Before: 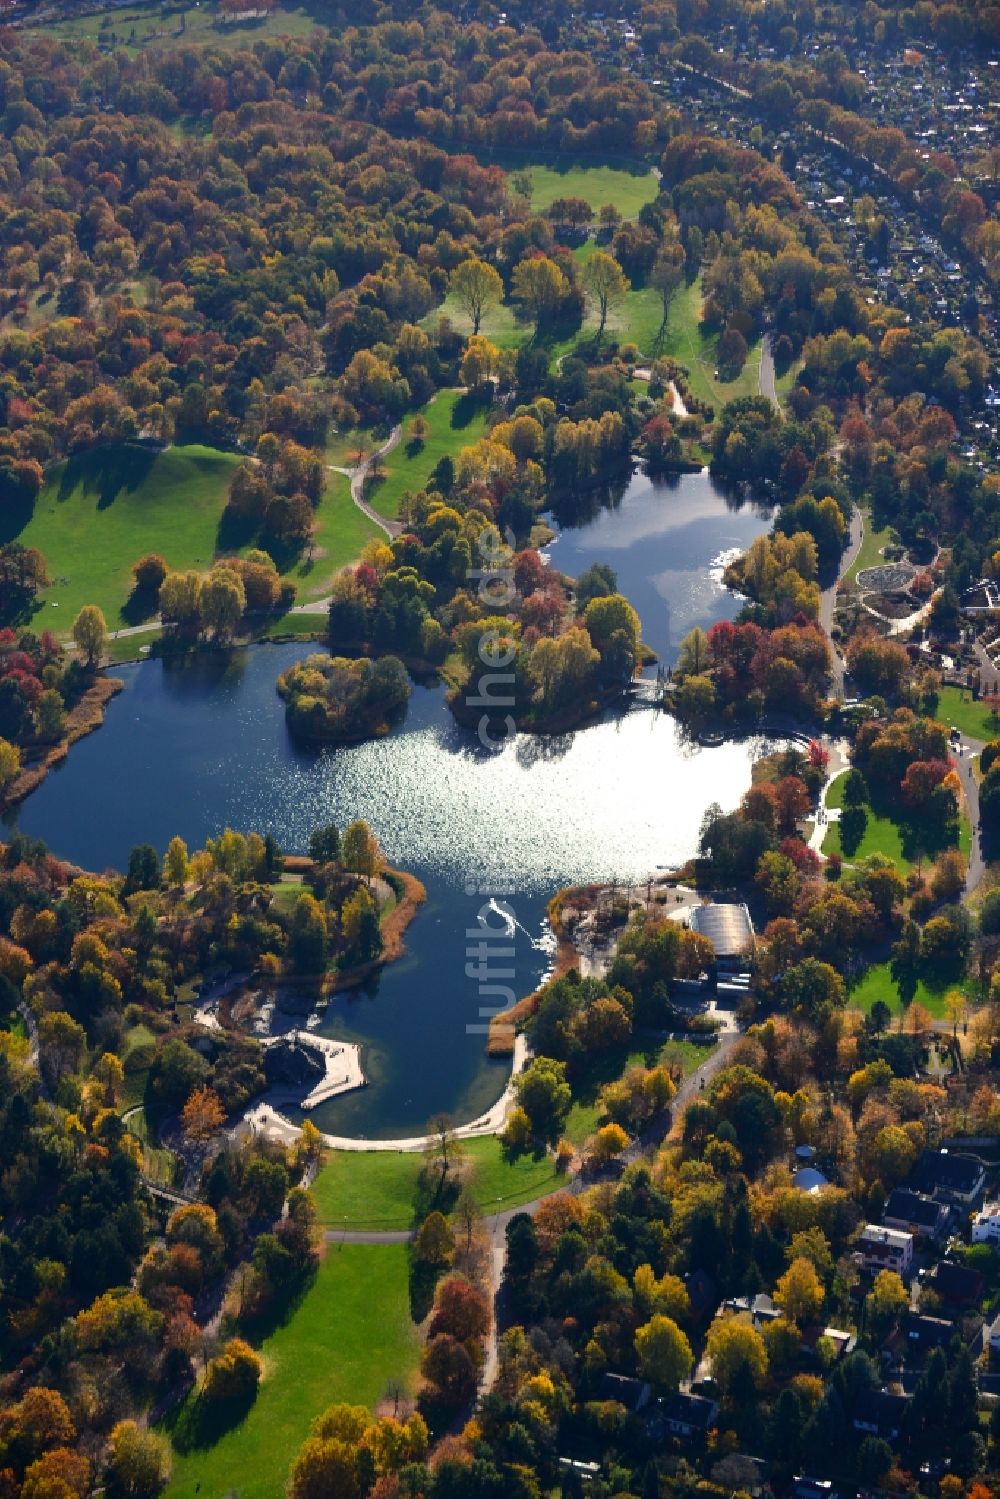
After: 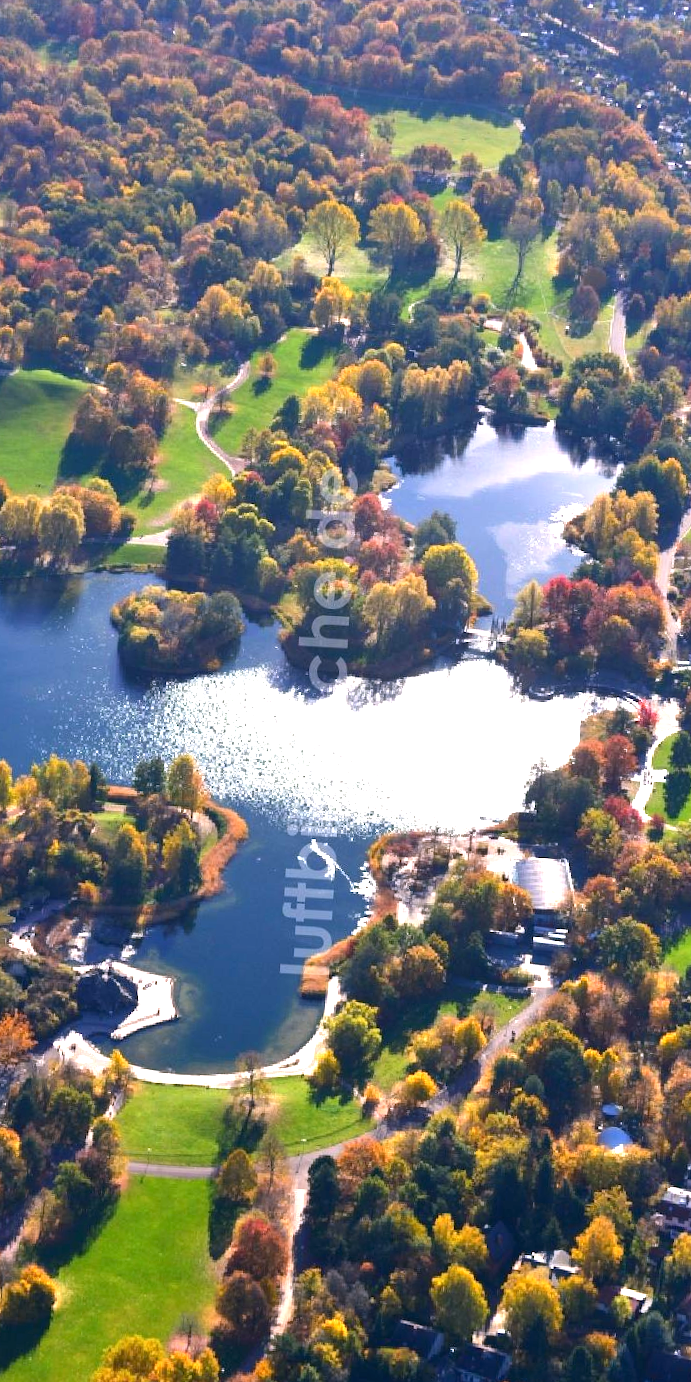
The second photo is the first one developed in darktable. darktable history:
white balance: red 1.05, blue 1.072
crop and rotate: angle -3.27°, left 14.277%, top 0.028%, right 10.766%, bottom 0.028%
exposure: black level correction 0, exposure 1.198 EV, compensate exposure bias true, compensate highlight preservation false
